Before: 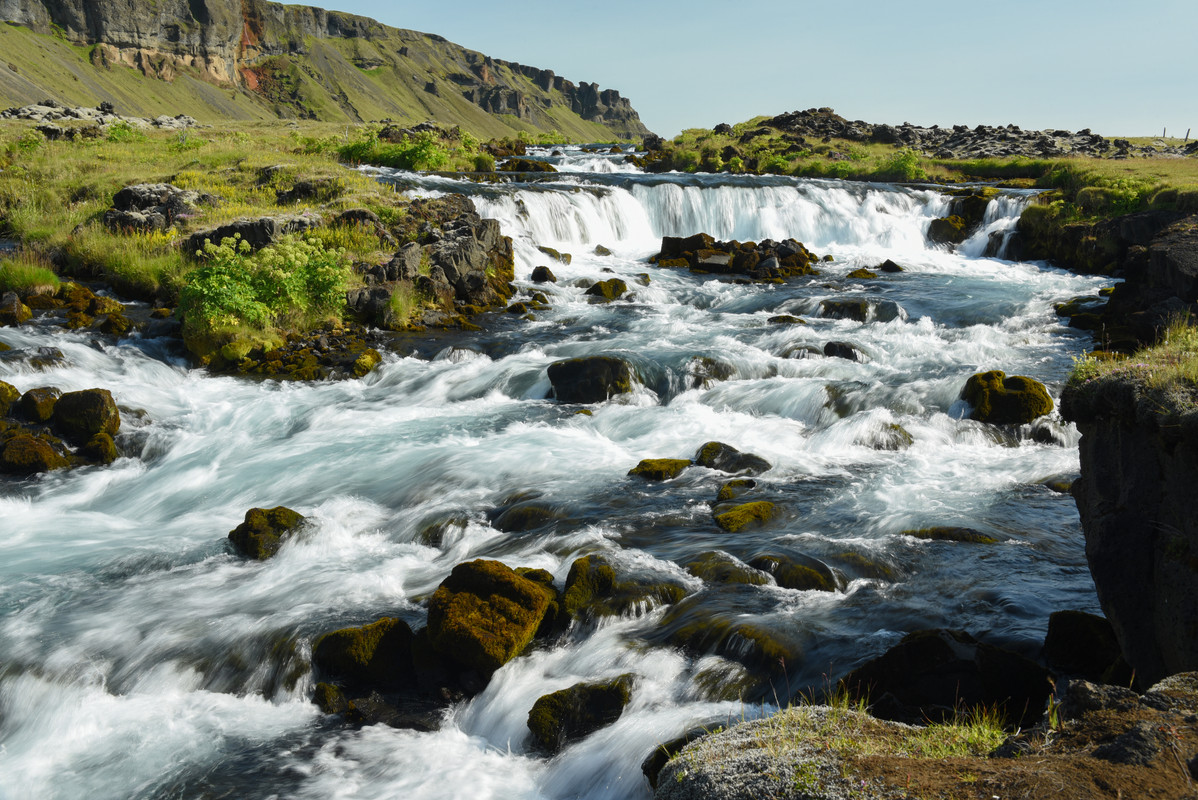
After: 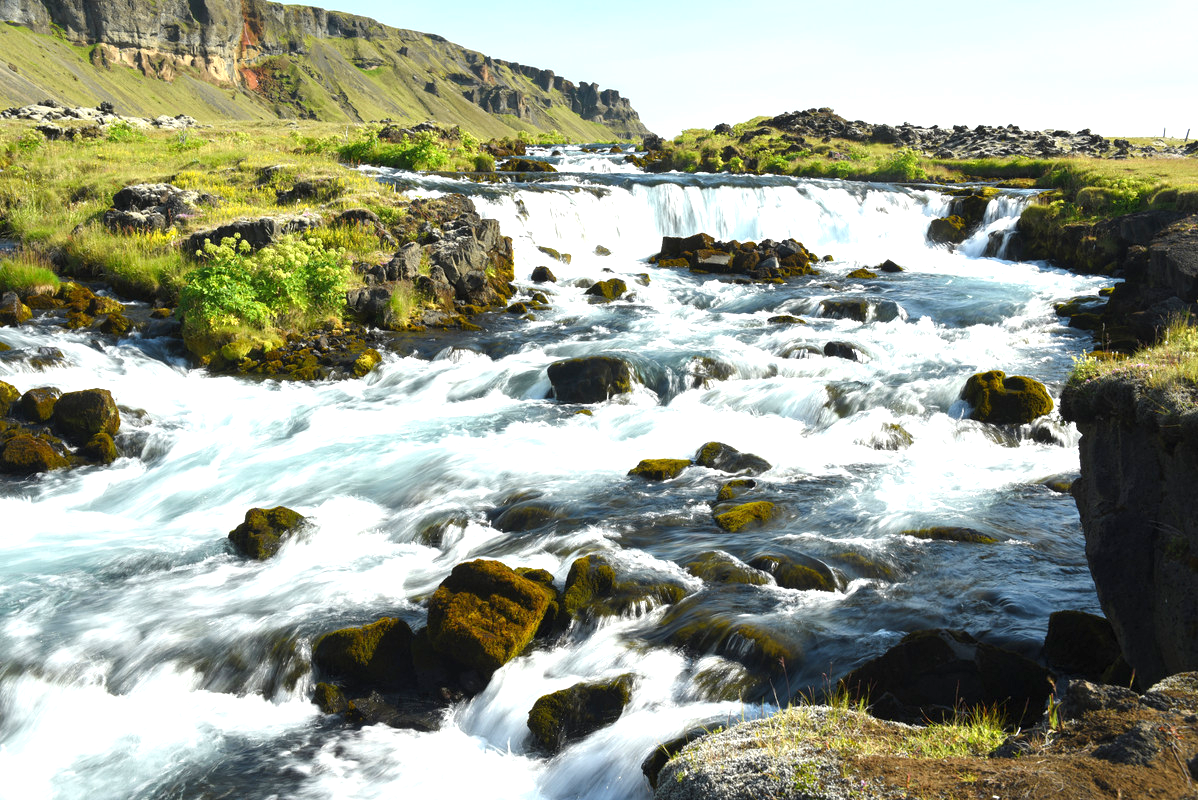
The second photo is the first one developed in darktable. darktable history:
exposure: exposure 0.992 EV, compensate highlight preservation false
